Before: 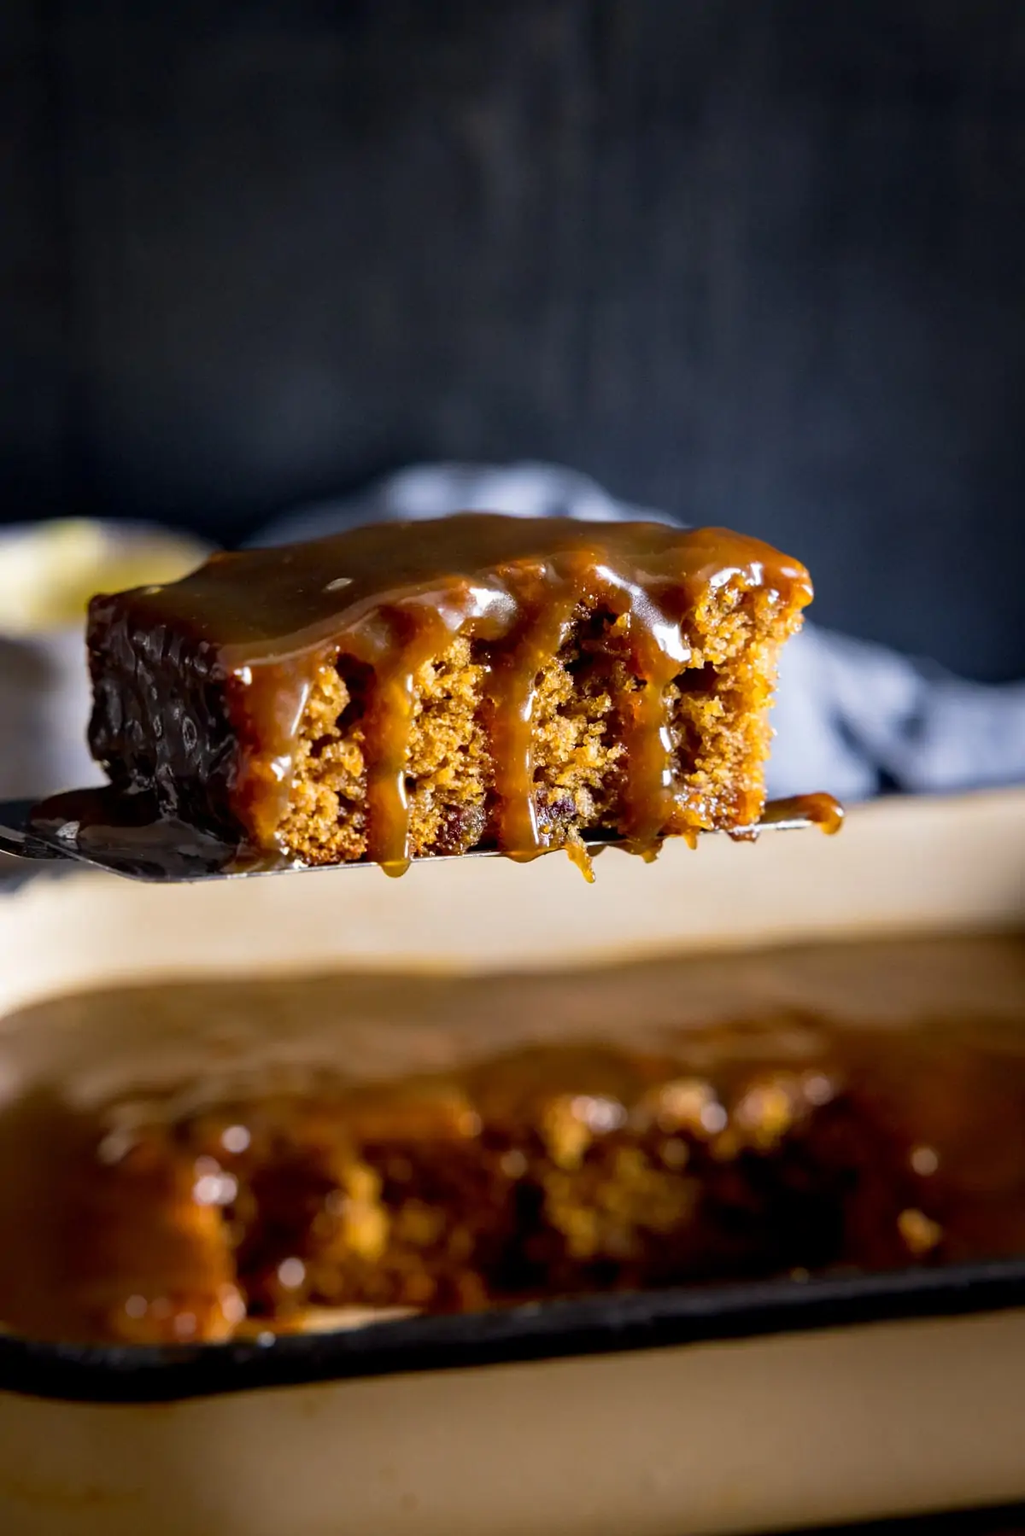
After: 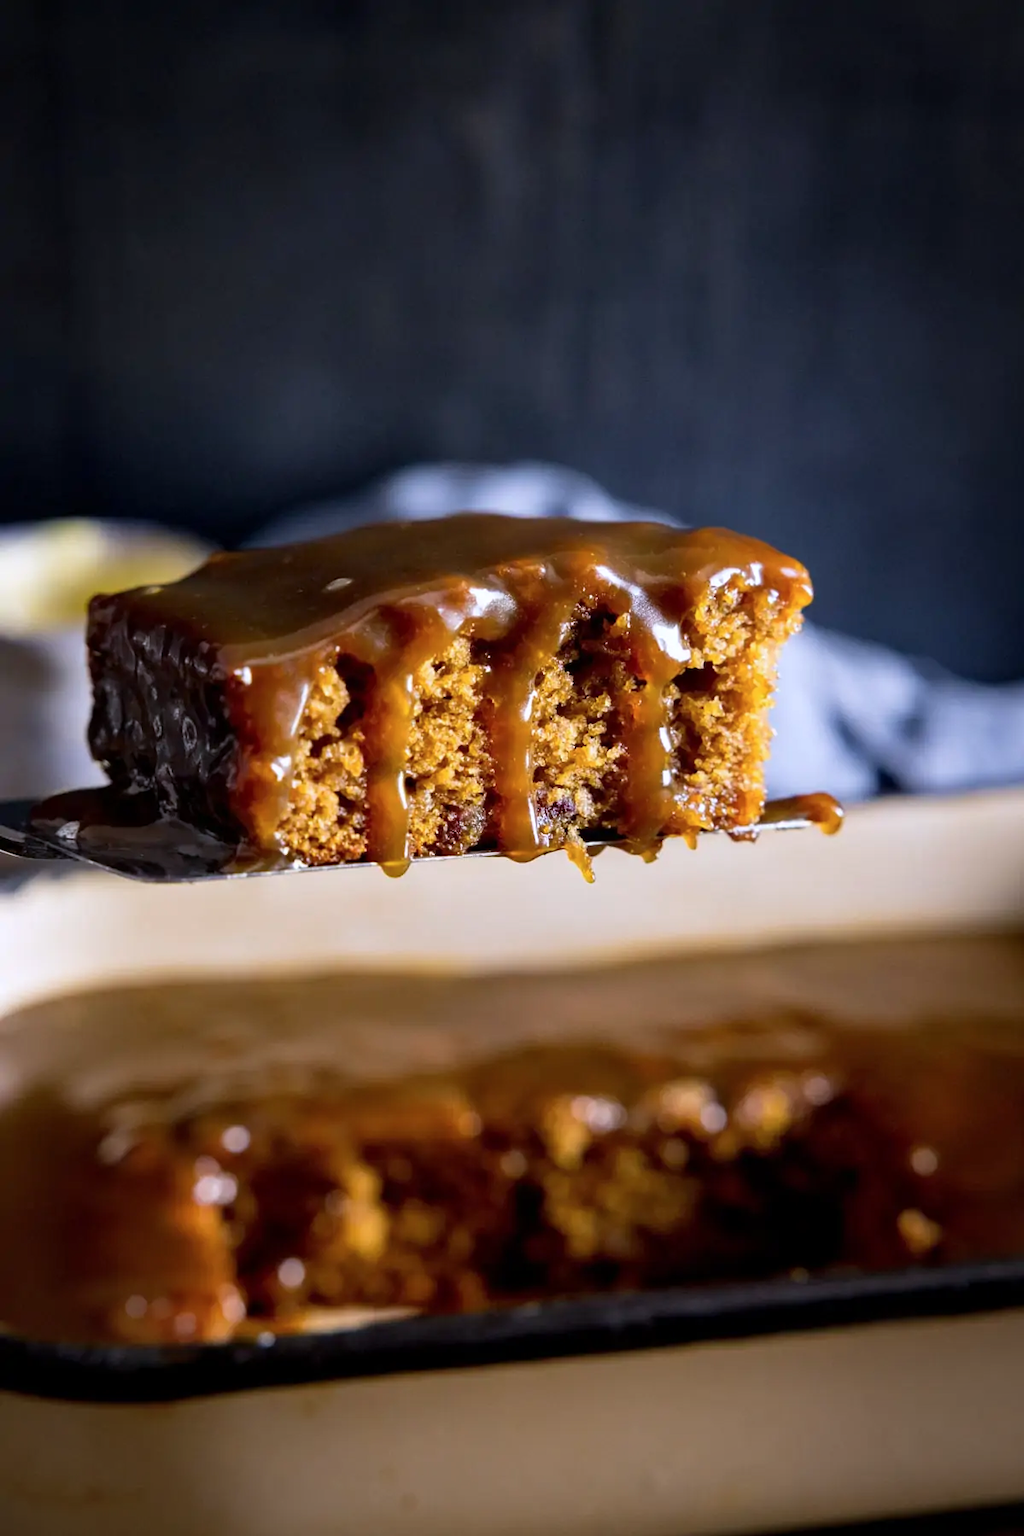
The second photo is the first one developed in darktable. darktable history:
color calibration: illuminant as shot in camera, x 0.358, y 0.373, temperature 4628.91 K
vignetting: fall-off radius 94.4%
